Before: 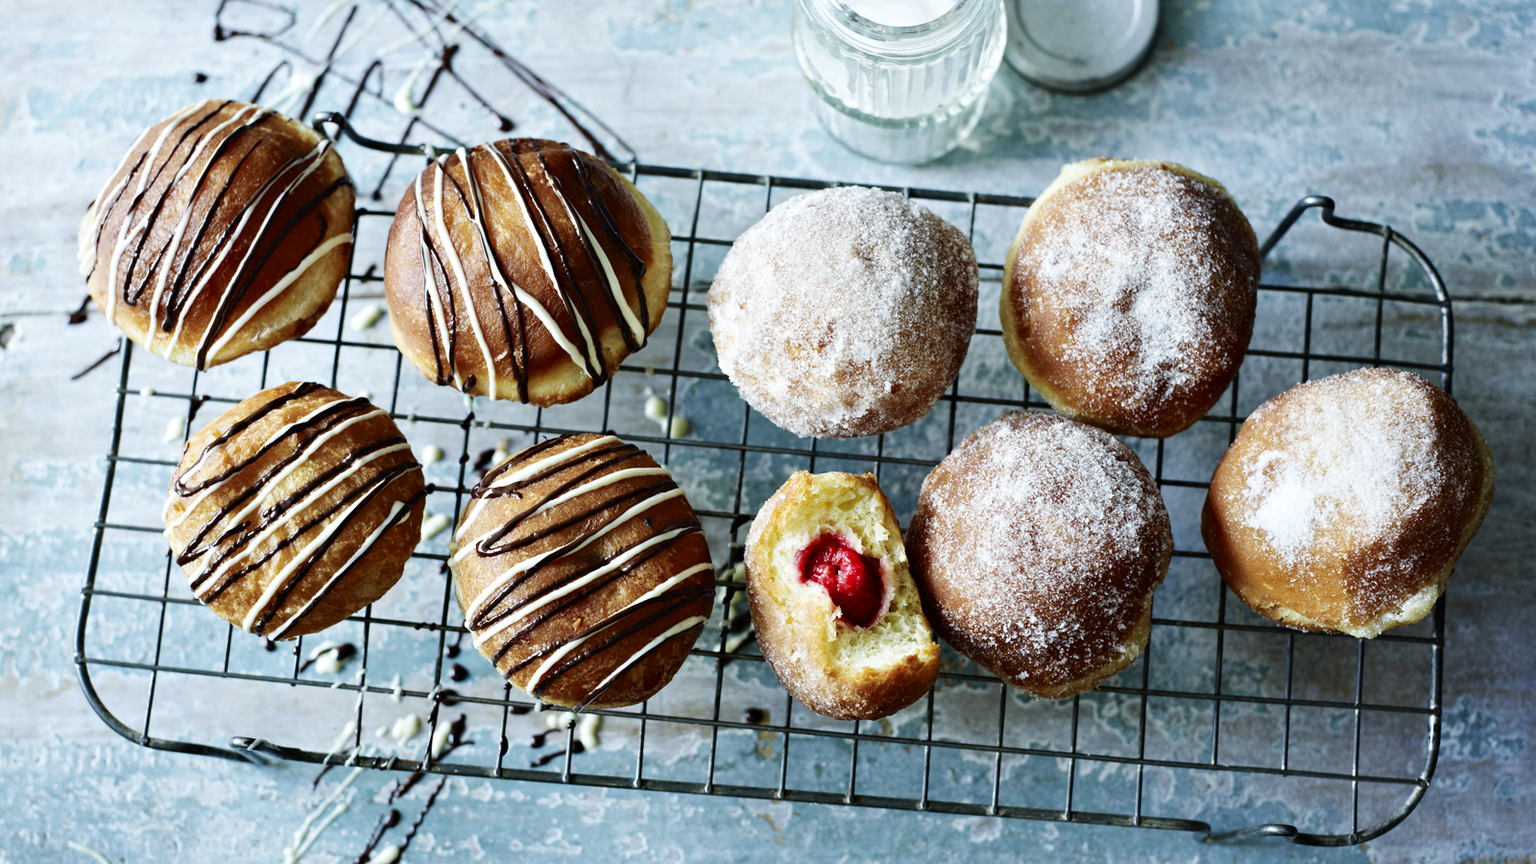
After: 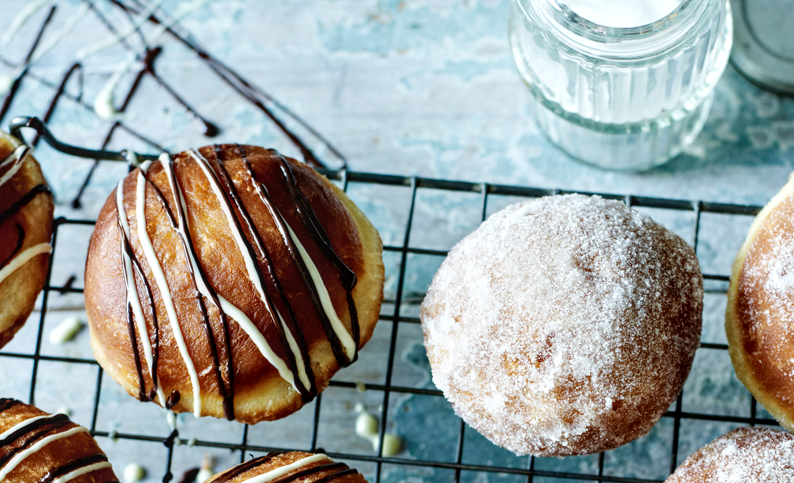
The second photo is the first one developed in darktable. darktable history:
crop: left 19.797%, right 30.516%, bottom 46.298%
local contrast: on, module defaults
